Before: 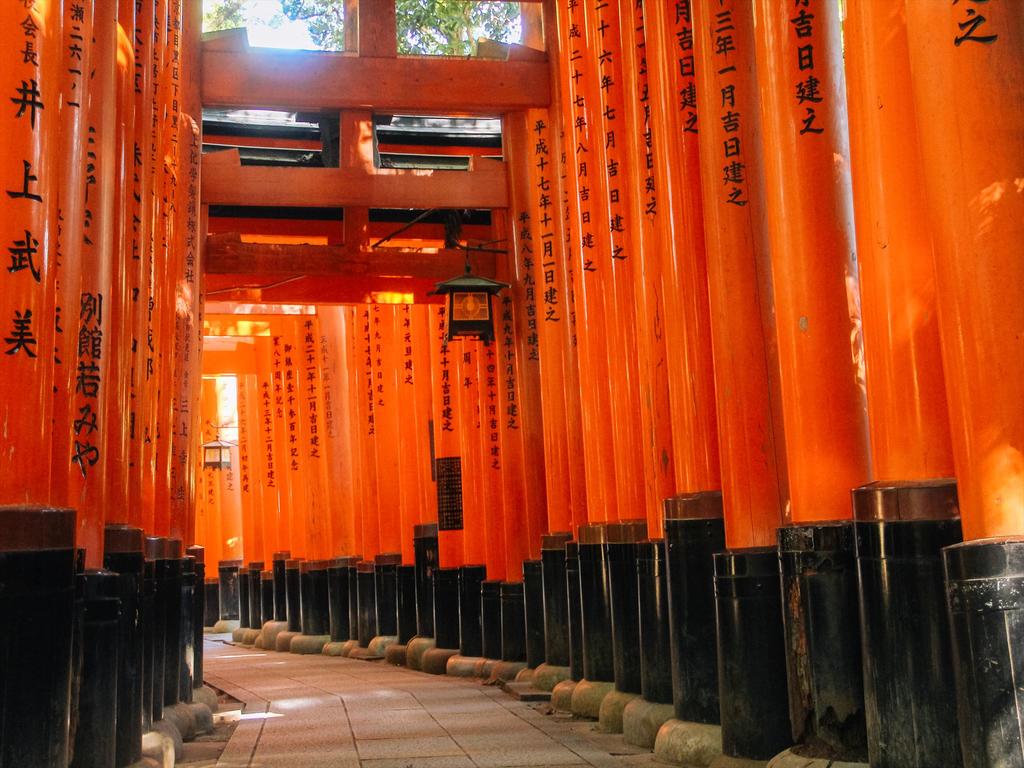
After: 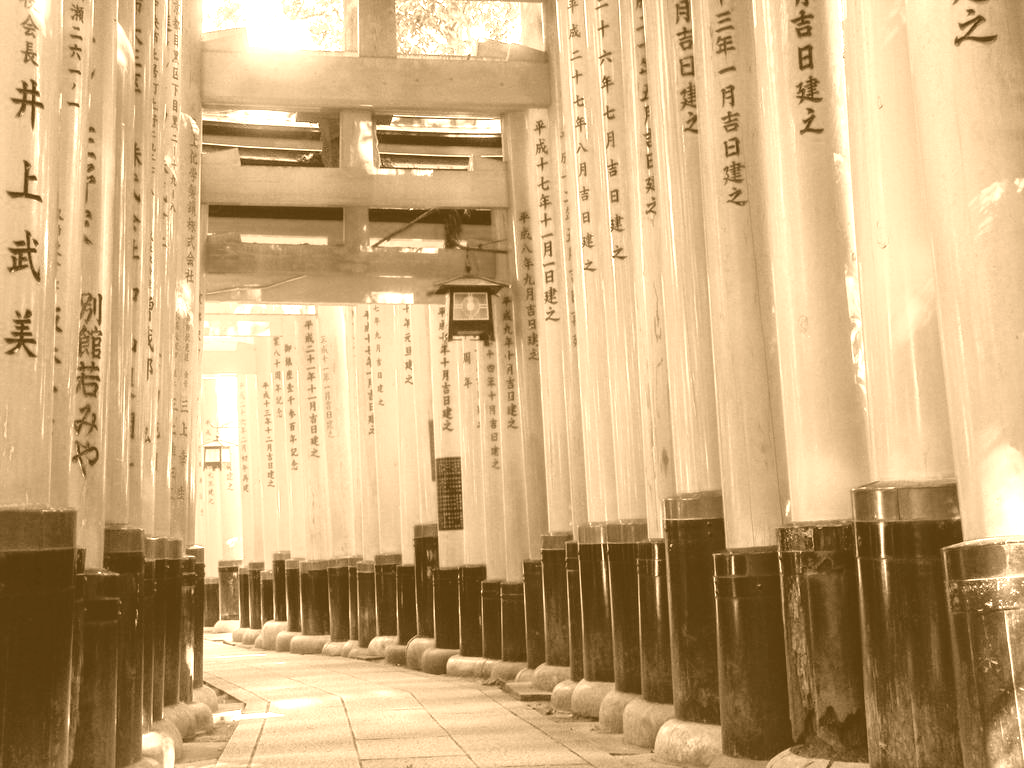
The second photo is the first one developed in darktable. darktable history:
colorize: hue 28.8°, source mix 100%
exposure: black level correction 0.003, exposure 0.383 EV, compensate highlight preservation false
